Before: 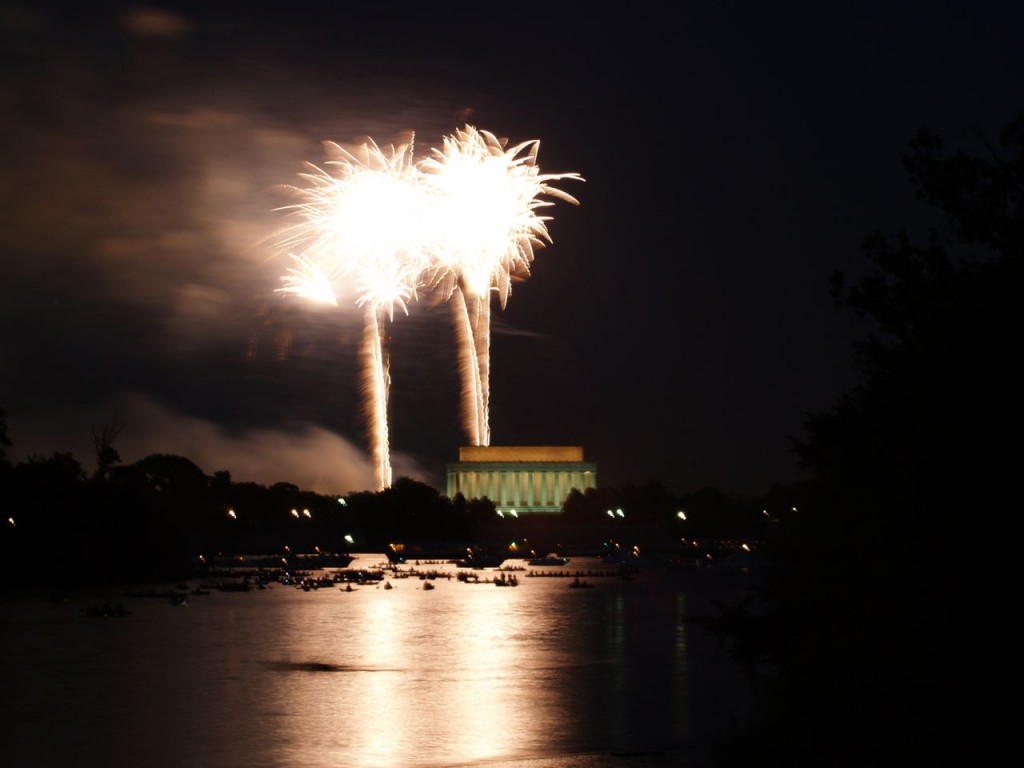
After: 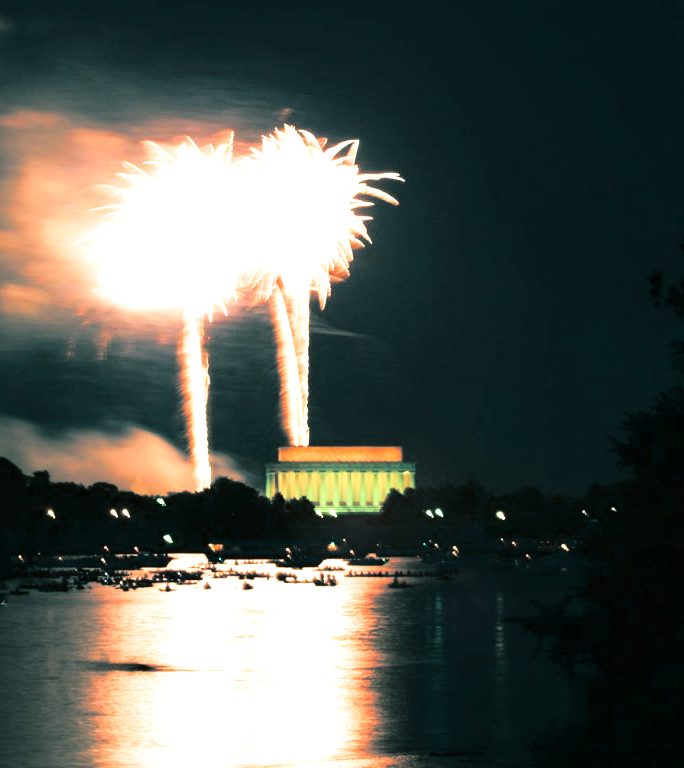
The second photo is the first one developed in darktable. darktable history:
crop and rotate: left 17.732%, right 15.423%
exposure: black level correction 0, exposure 1.5 EV, compensate highlight preservation false
split-toning: shadows › hue 186.43°, highlights › hue 49.29°, compress 30.29%
tone curve: curves: ch0 [(0, 0.003) (0.044, 0.032) (0.12, 0.089) (0.19, 0.175) (0.271, 0.294) (0.457, 0.546) (0.588, 0.71) (0.701, 0.815) (0.86, 0.922) (1, 0.982)]; ch1 [(0, 0) (0.247, 0.215) (0.433, 0.382) (0.466, 0.426) (0.493, 0.481) (0.501, 0.5) (0.517, 0.524) (0.557, 0.582) (0.598, 0.651) (0.671, 0.735) (0.796, 0.85) (1, 1)]; ch2 [(0, 0) (0.249, 0.216) (0.357, 0.317) (0.448, 0.432) (0.478, 0.492) (0.498, 0.499) (0.517, 0.53) (0.537, 0.57) (0.569, 0.623) (0.61, 0.663) (0.706, 0.75) (0.808, 0.809) (0.991, 0.968)], color space Lab, independent channels, preserve colors none
